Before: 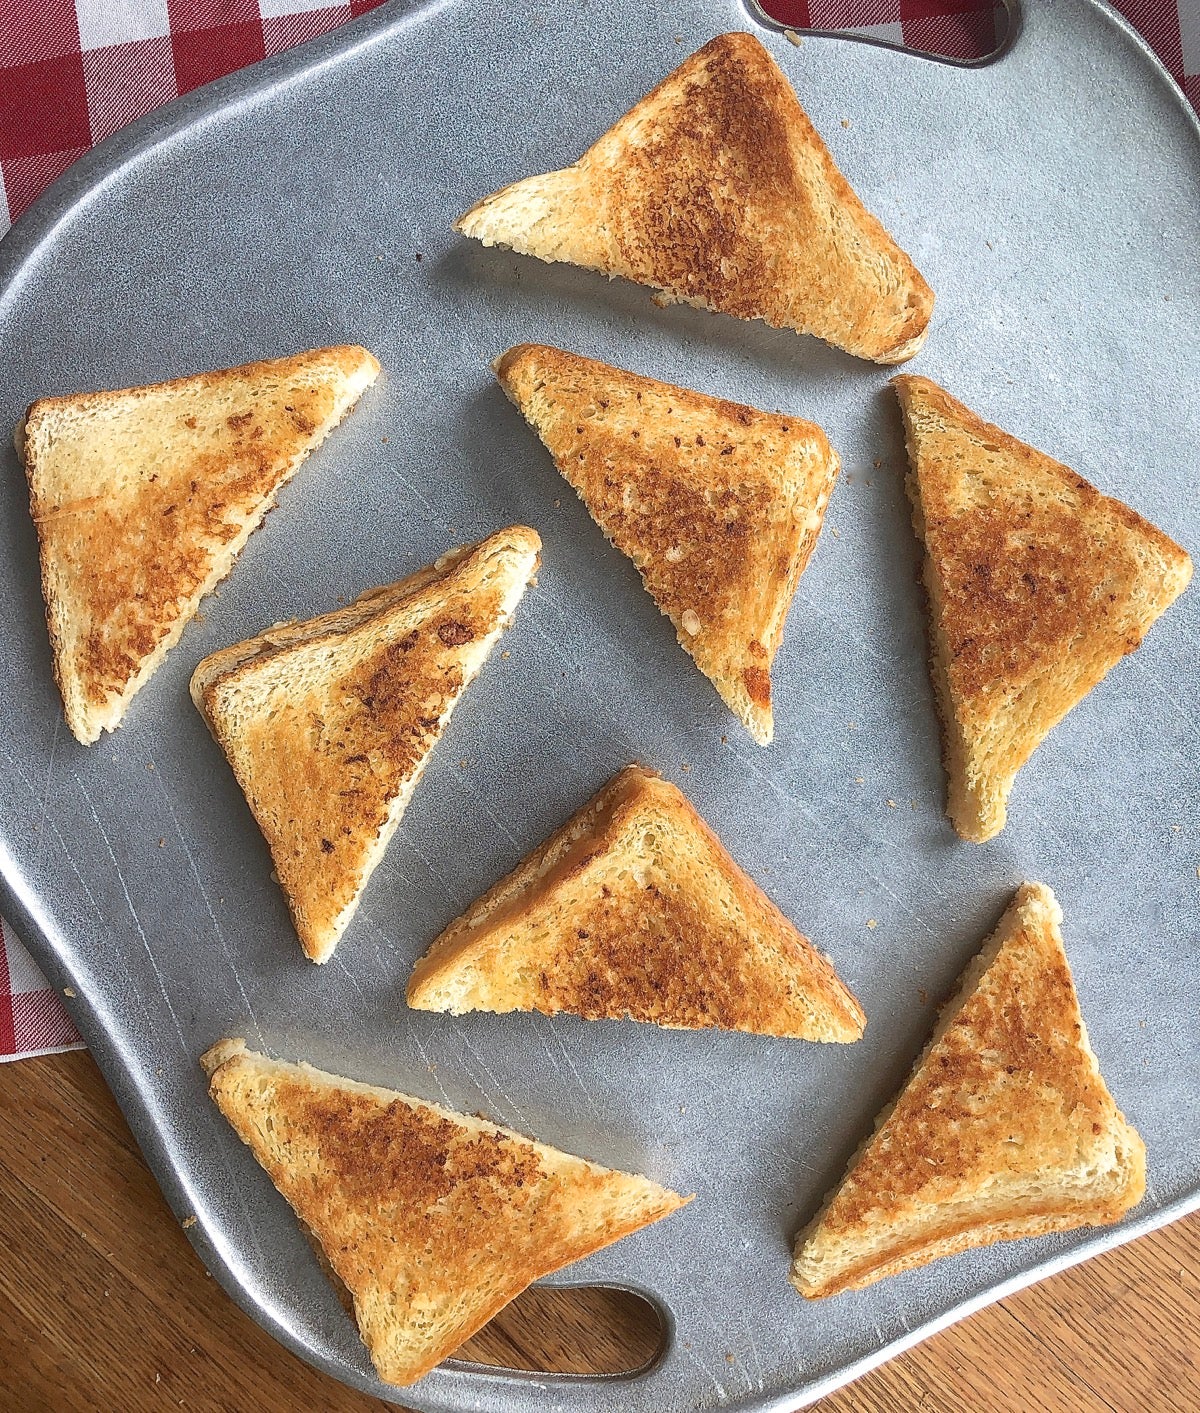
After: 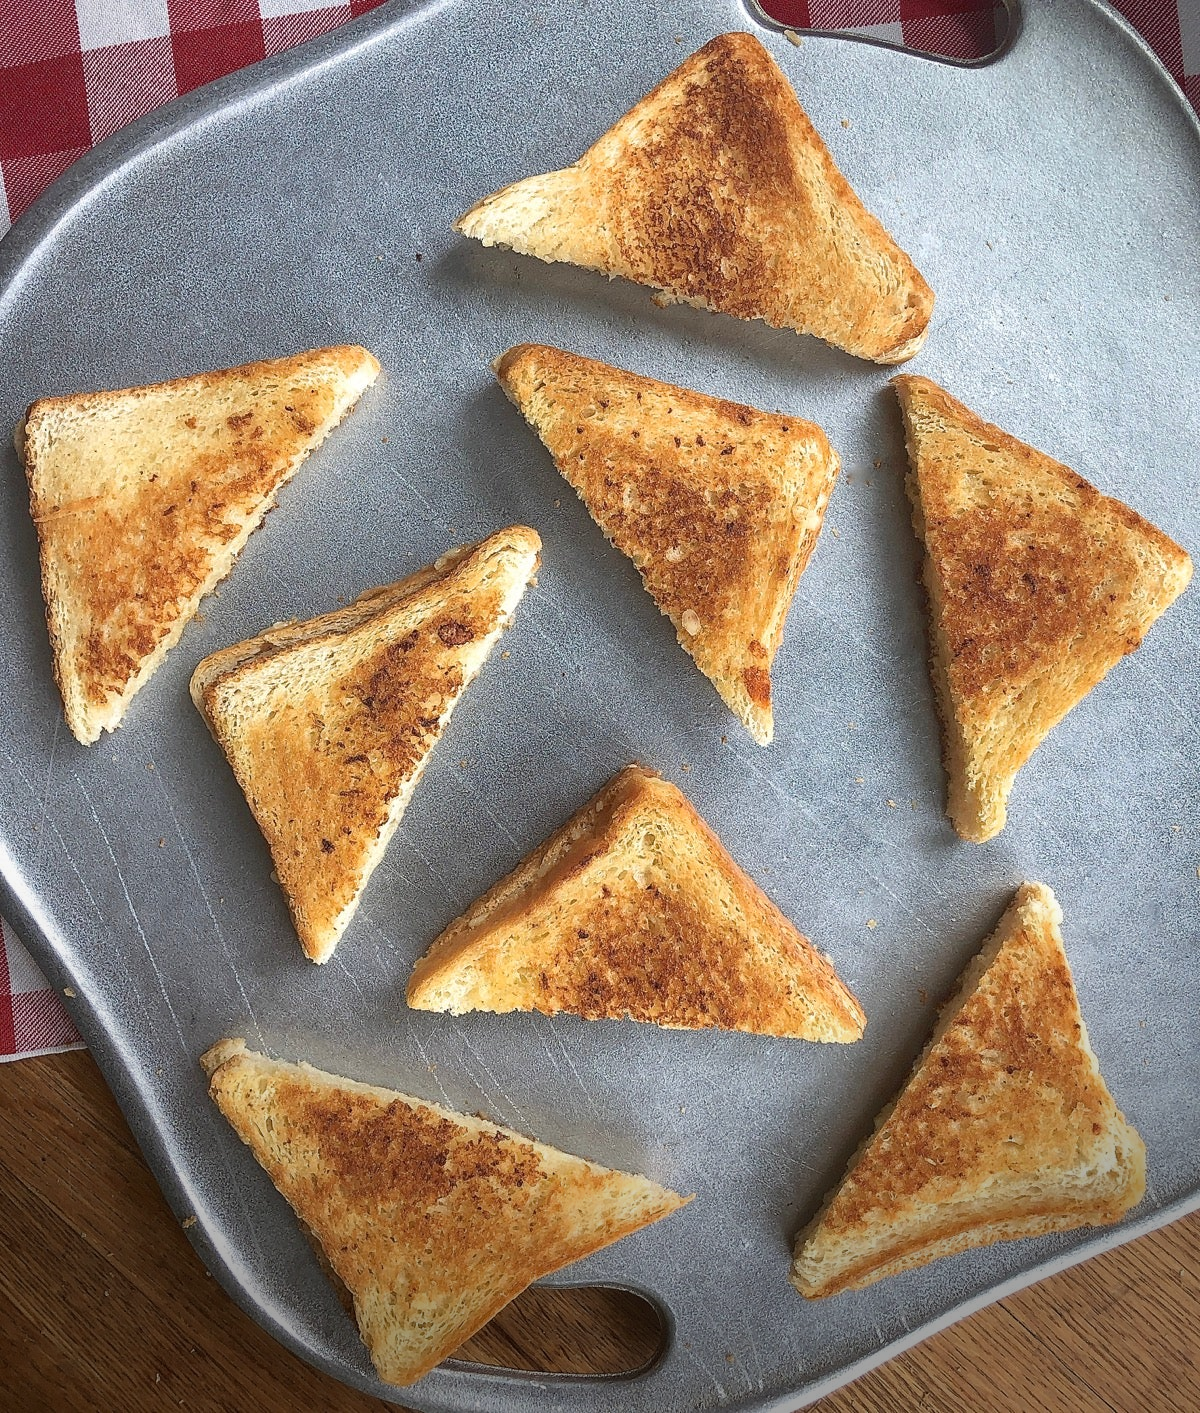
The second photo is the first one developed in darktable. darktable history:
vignetting: fall-off start 97.13%, brightness -0.632, saturation -0.009, center (-0.065, -0.314), width/height ratio 1.186, unbound false
